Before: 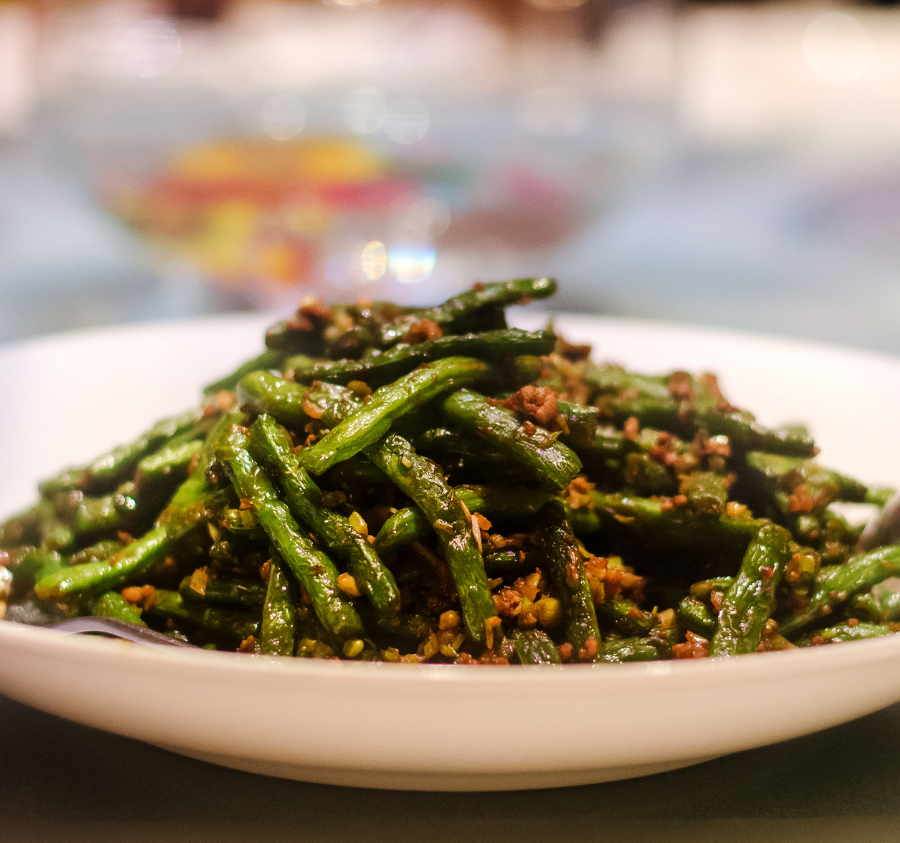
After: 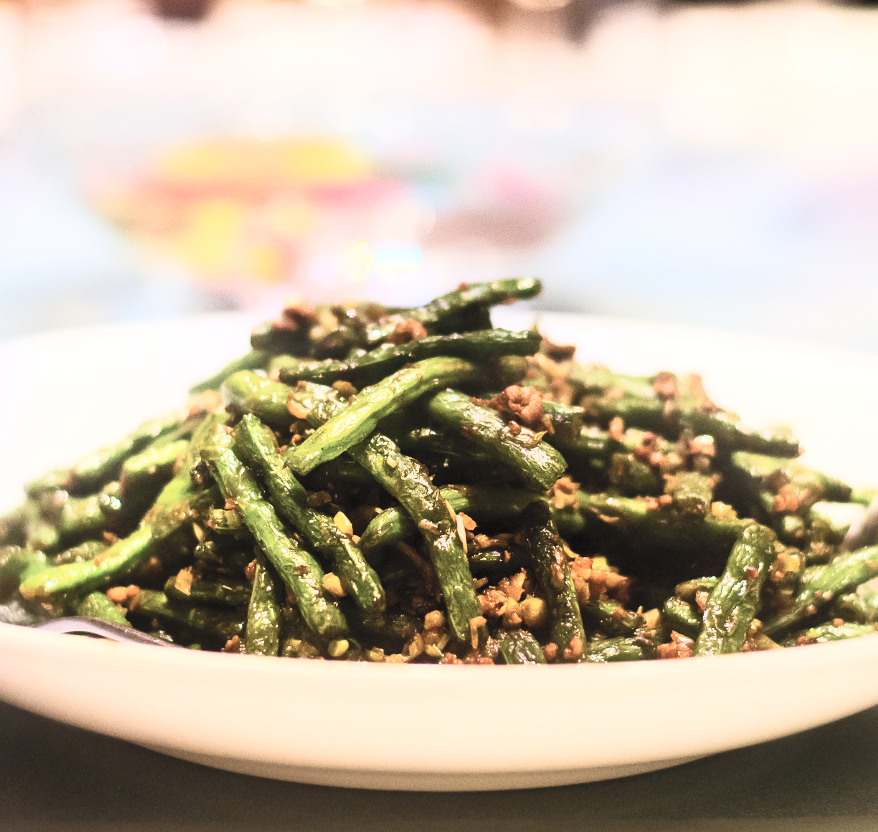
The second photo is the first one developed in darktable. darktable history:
tone equalizer: on, module defaults
contrast brightness saturation: contrast 0.43, brightness 0.56, saturation -0.19
exposure: exposure 0.161 EV, compensate highlight preservation false
crop and rotate: left 1.774%, right 0.633%, bottom 1.28%
